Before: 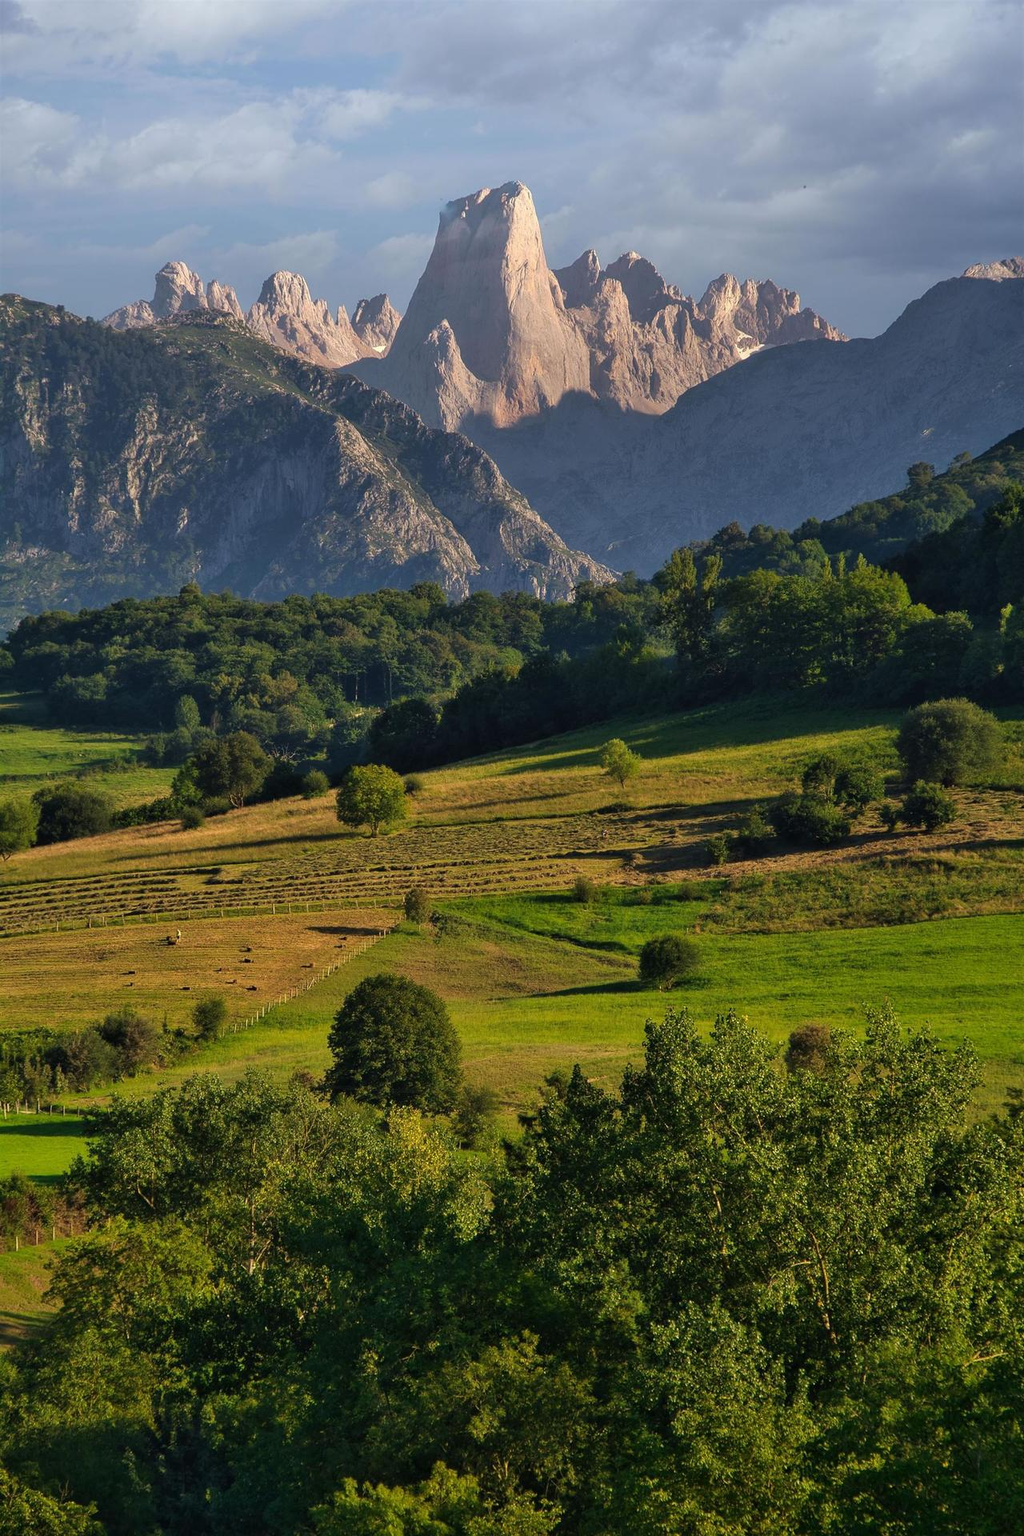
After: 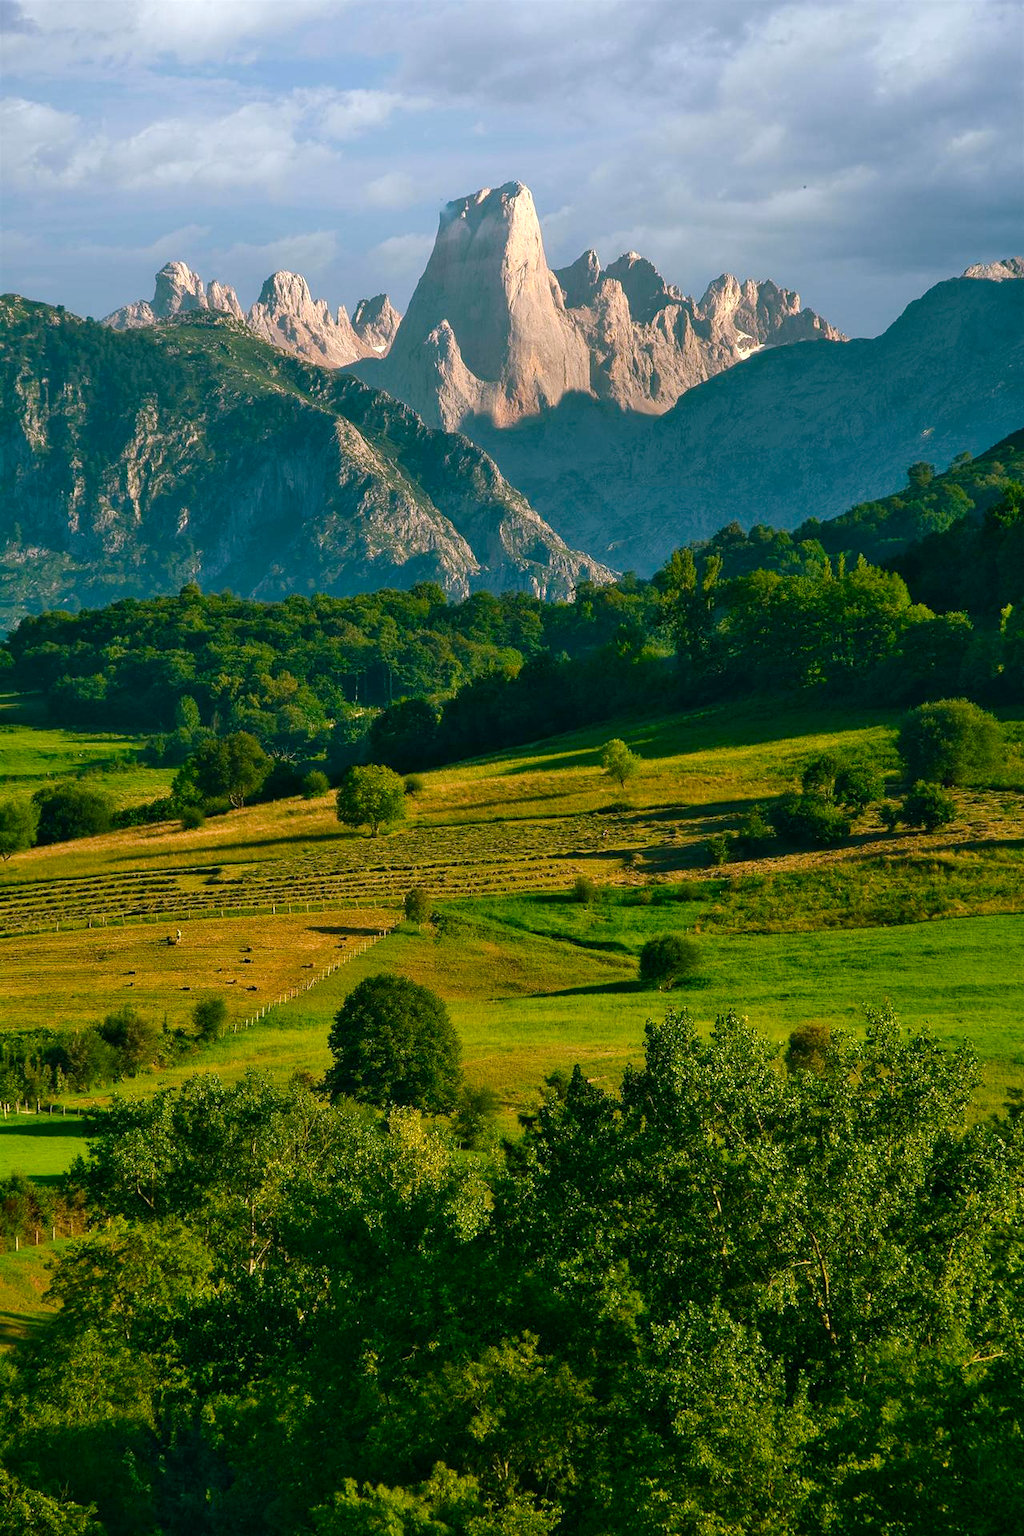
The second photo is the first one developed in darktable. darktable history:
color balance rgb: shadows lift › chroma 11.922%, shadows lift › hue 131.4°, perceptual saturation grading › global saturation 20%, perceptual saturation grading › highlights -24.857%, perceptual saturation grading › shadows 49.246%, perceptual brilliance grading › highlights 9.375%, perceptual brilliance grading › mid-tones 5.741%
